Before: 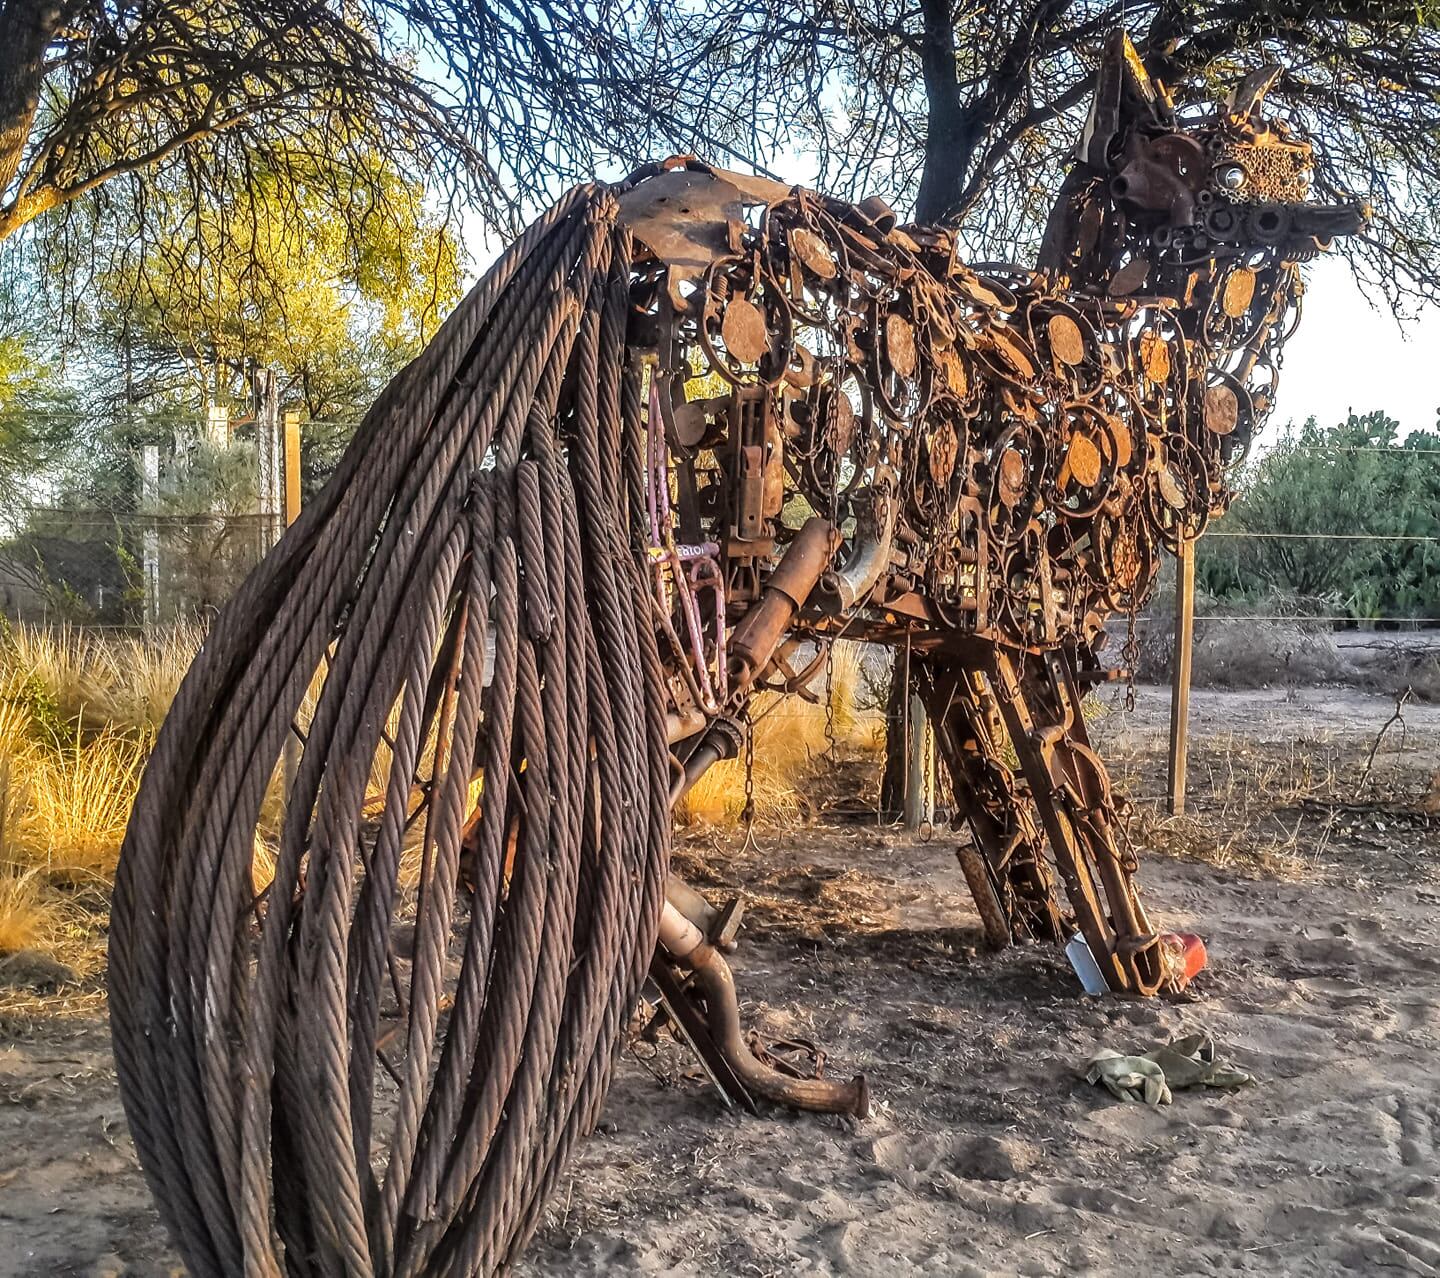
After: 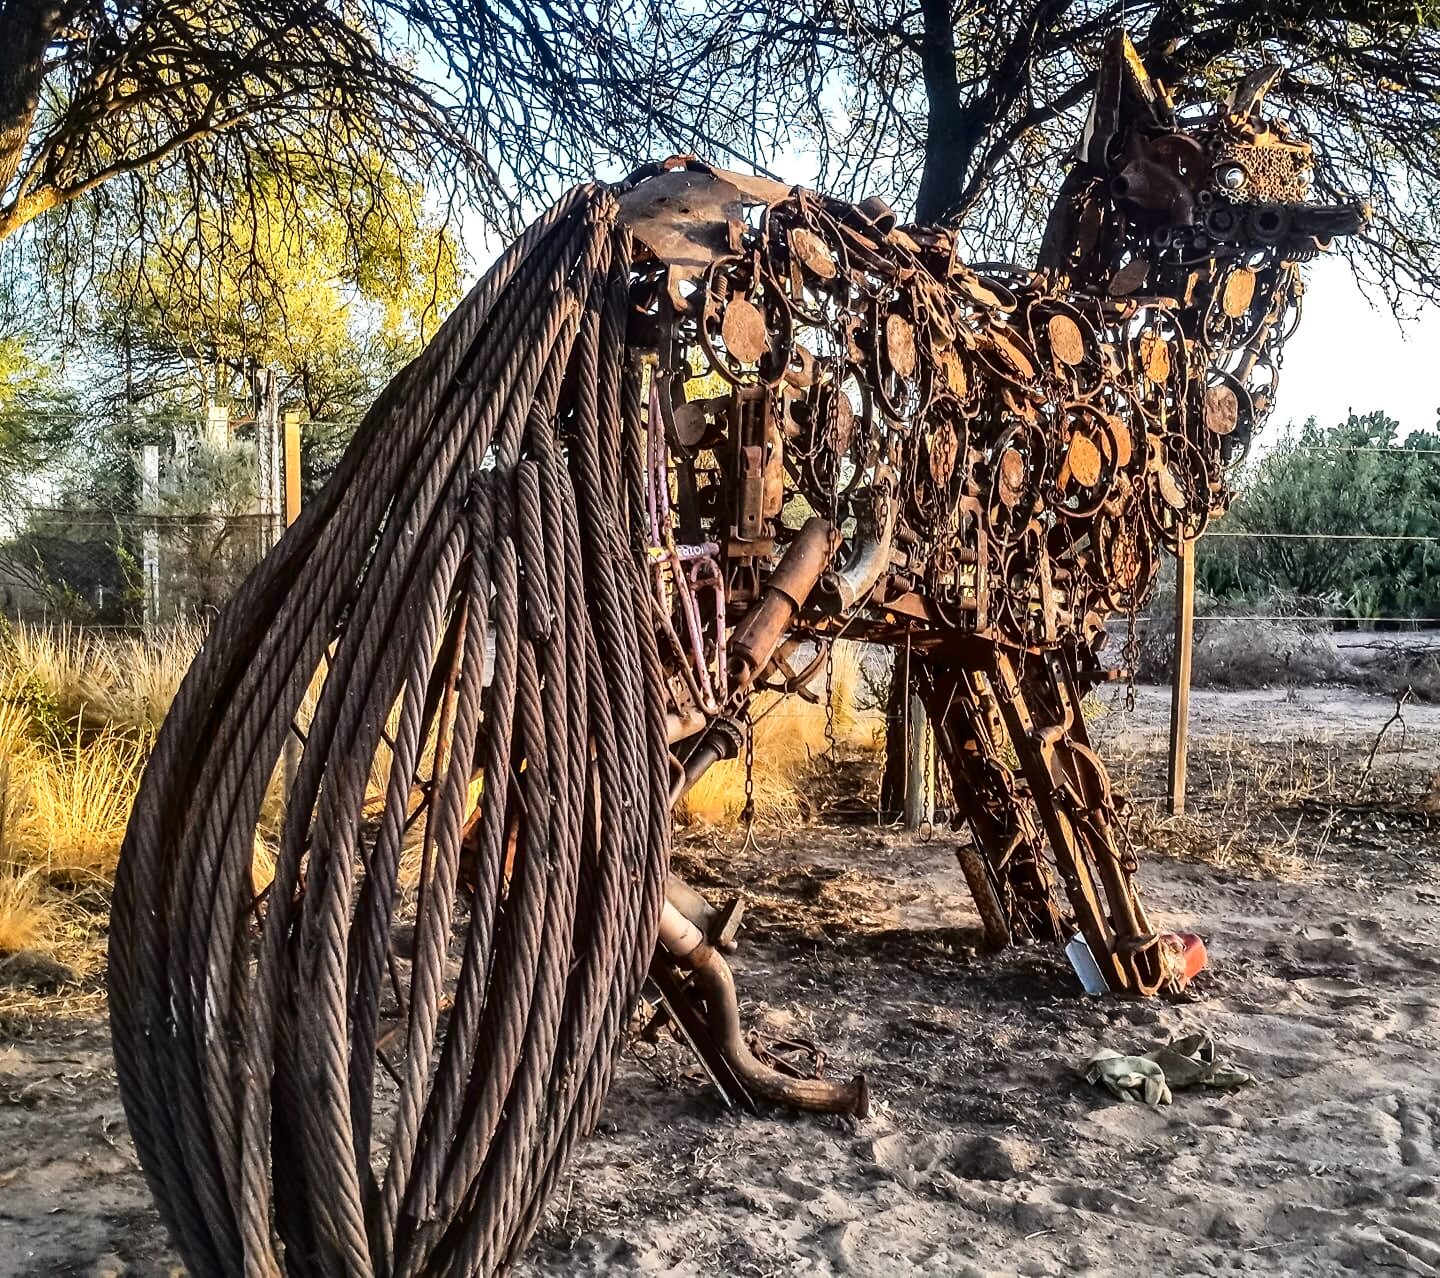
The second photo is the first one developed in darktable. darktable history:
tone curve: curves: ch0 [(0, 0) (0.003, 0.002) (0.011, 0.006) (0.025, 0.014) (0.044, 0.02) (0.069, 0.027) (0.1, 0.036) (0.136, 0.05) (0.177, 0.081) (0.224, 0.118) (0.277, 0.183) (0.335, 0.262) (0.399, 0.351) (0.468, 0.456) (0.543, 0.571) (0.623, 0.692) (0.709, 0.795) (0.801, 0.88) (0.898, 0.948) (1, 1)], color space Lab, independent channels, preserve colors none
